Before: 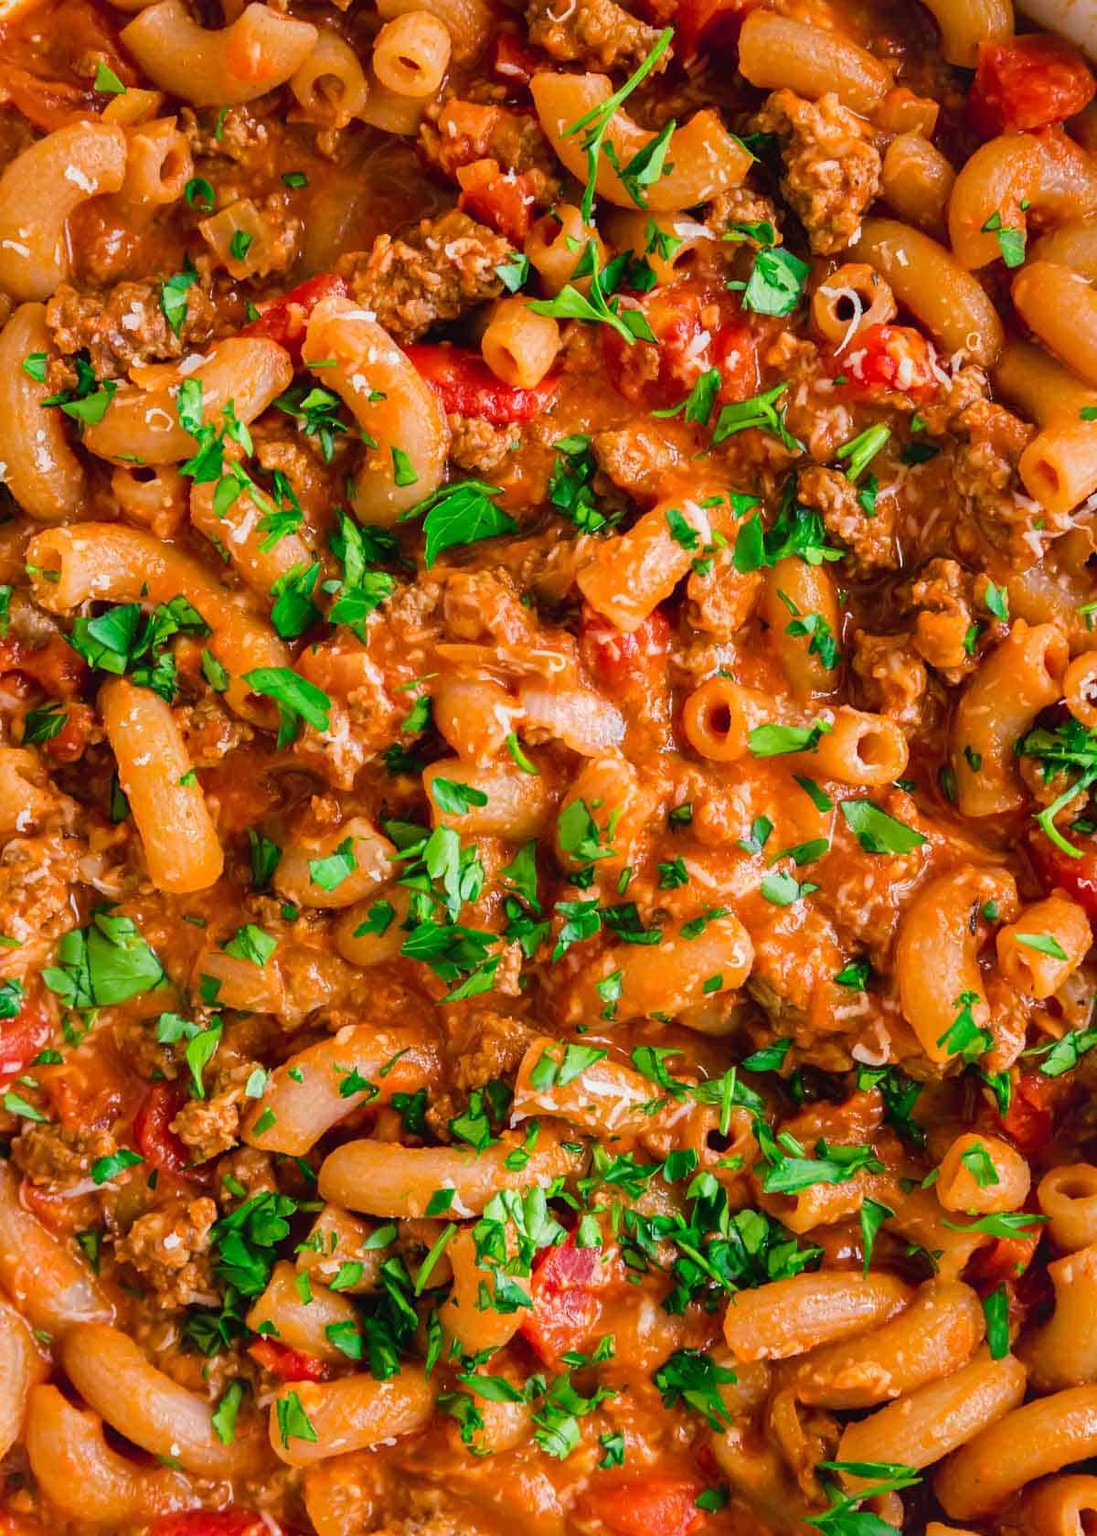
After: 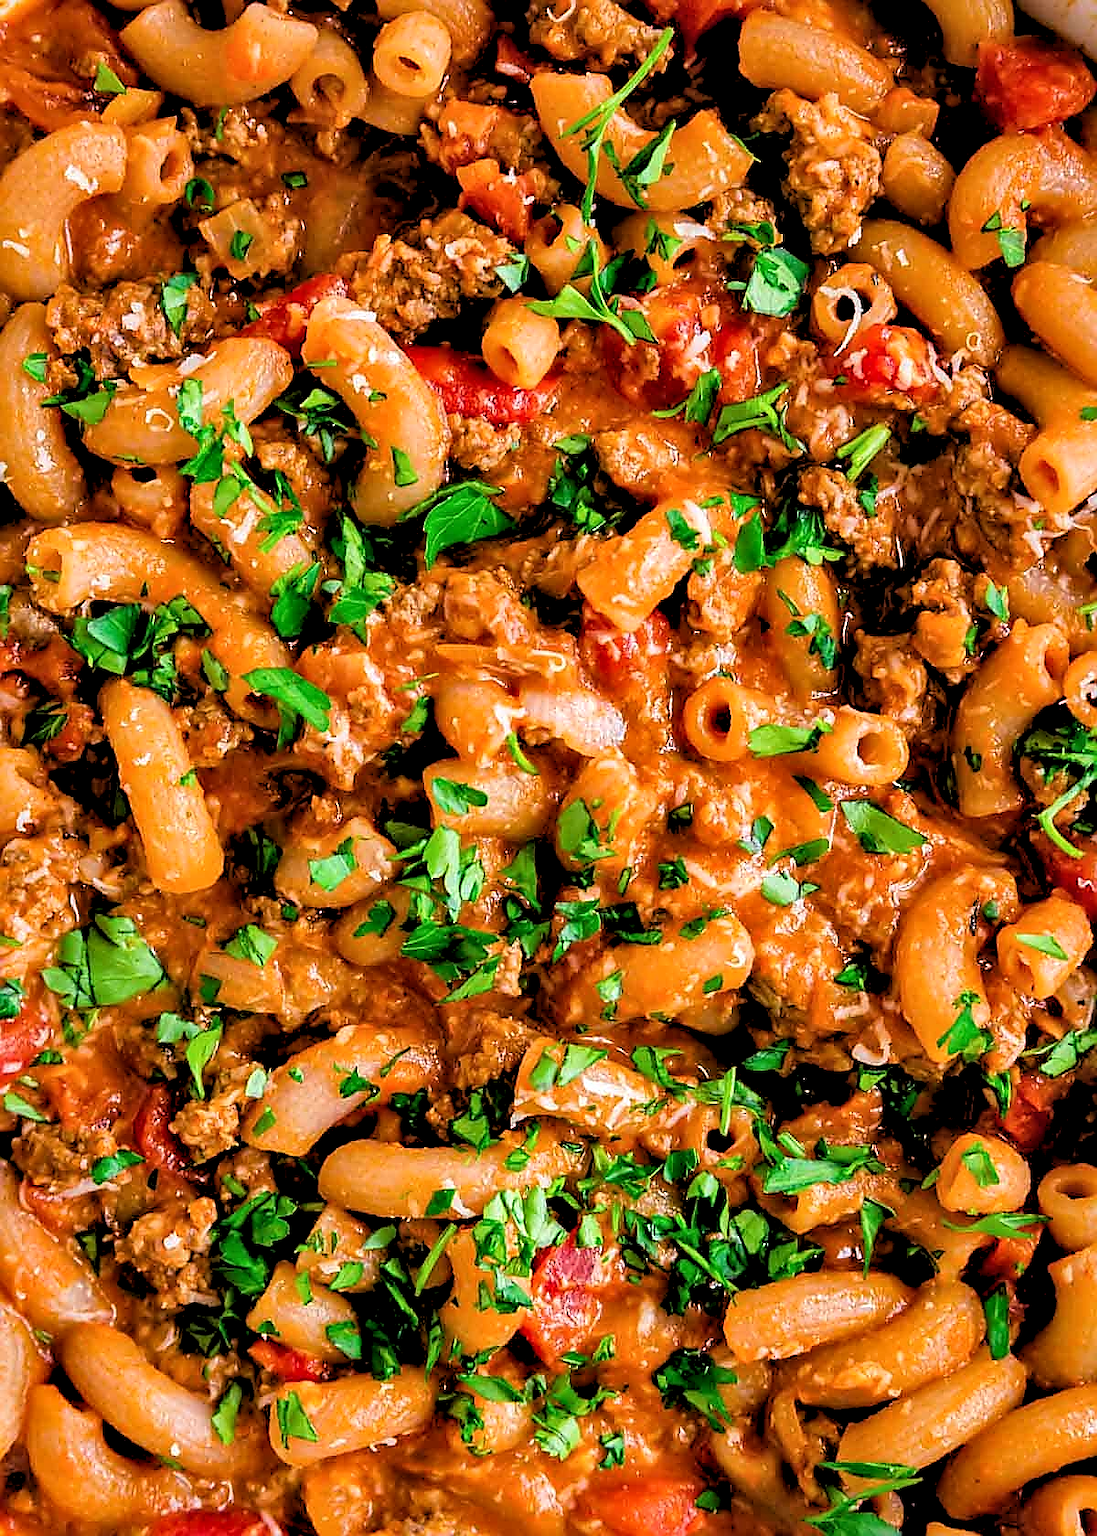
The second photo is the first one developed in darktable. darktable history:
rgb levels: levels [[0.029, 0.461, 0.922], [0, 0.5, 1], [0, 0.5, 1]]
local contrast: mode bilateral grid, contrast 20, coarseness 50, detail 130%, midtone range 0.2
sharpen: radius 1.4, amount 1.25, threshold 0.7
shadows and highlights: soften with gaussian
